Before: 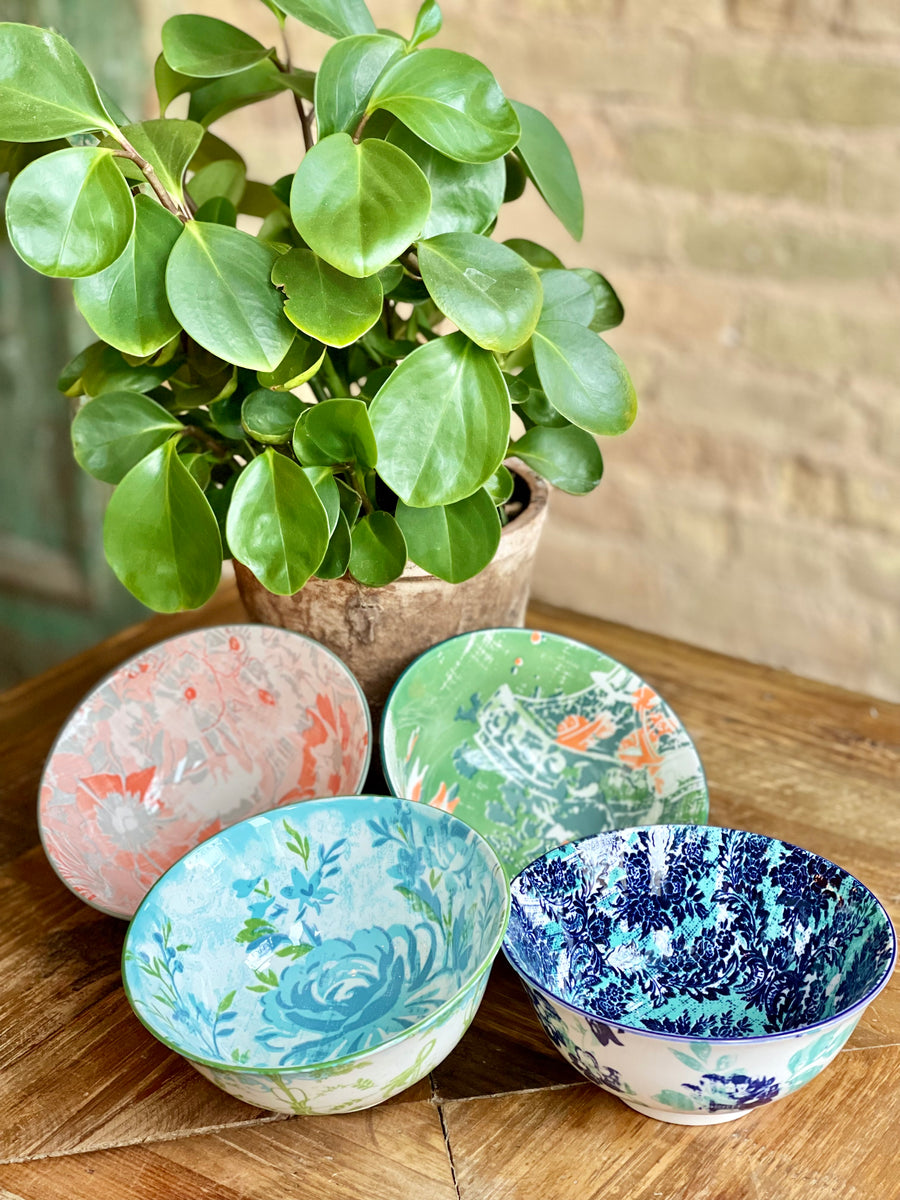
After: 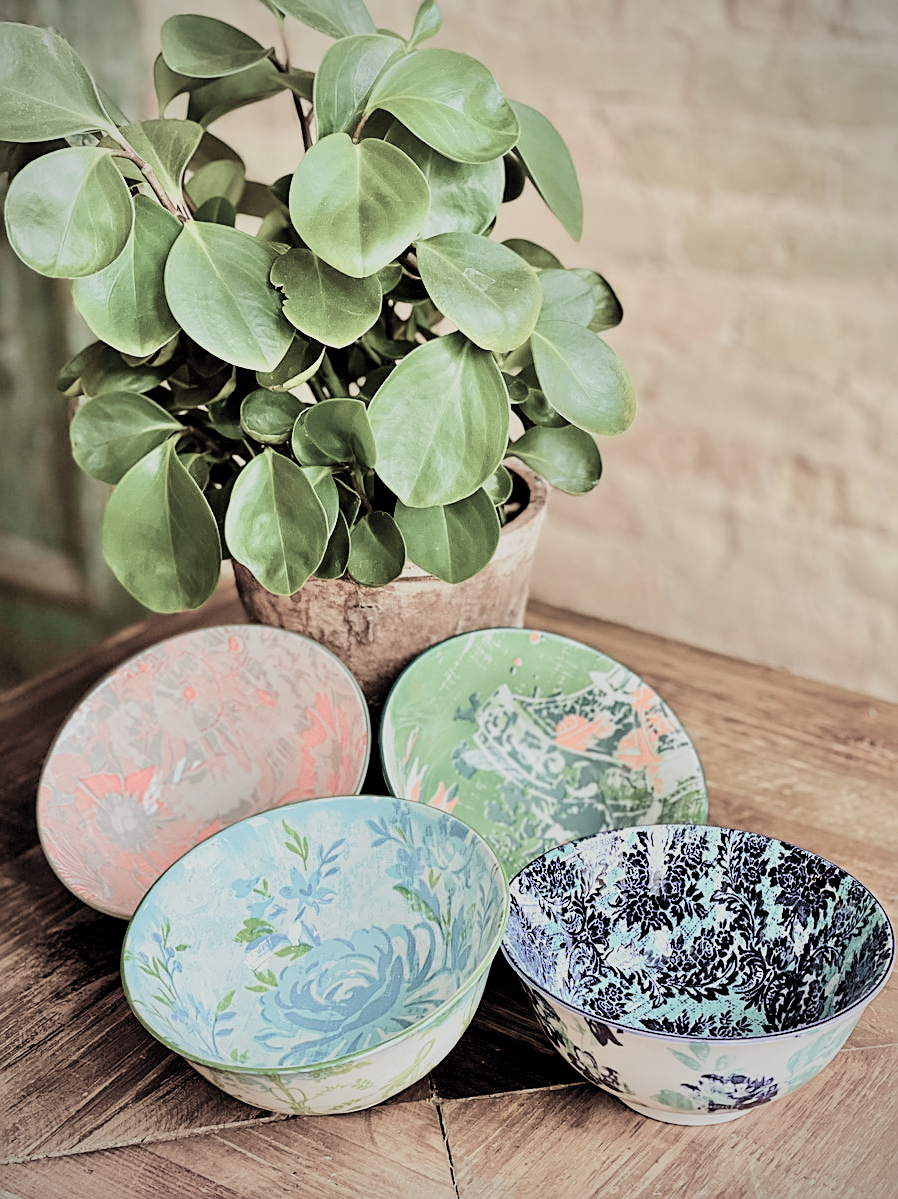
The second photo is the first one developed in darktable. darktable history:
crop: left 0.191%
filmic rgb: black relative exposure -5.11 EV, white relative exposure 3.97 EV, threshold 3.04 EV, hardness 2.88, contrast 1.301, highlights saturation mix -30.3%, color science v5 (2021), iterations of high-quality reconstruction 0, contrast in shadows safe, contrast in highlights safe, enable highlight reconstruction true
color balance rgb: power › chroma 1.545%, power › hue 26.68°, perceptual saturation grading › global saturation 0.378%, perceptual saturation grading › mid-tones 6.113%, perceptual saturation grading › shadows 71.921%, global vibrance 20%
color correction: highlights b* -0.01, saturation 1.36
sharpen: on, module defaults
vignetting: fall-off radius 61.24%
